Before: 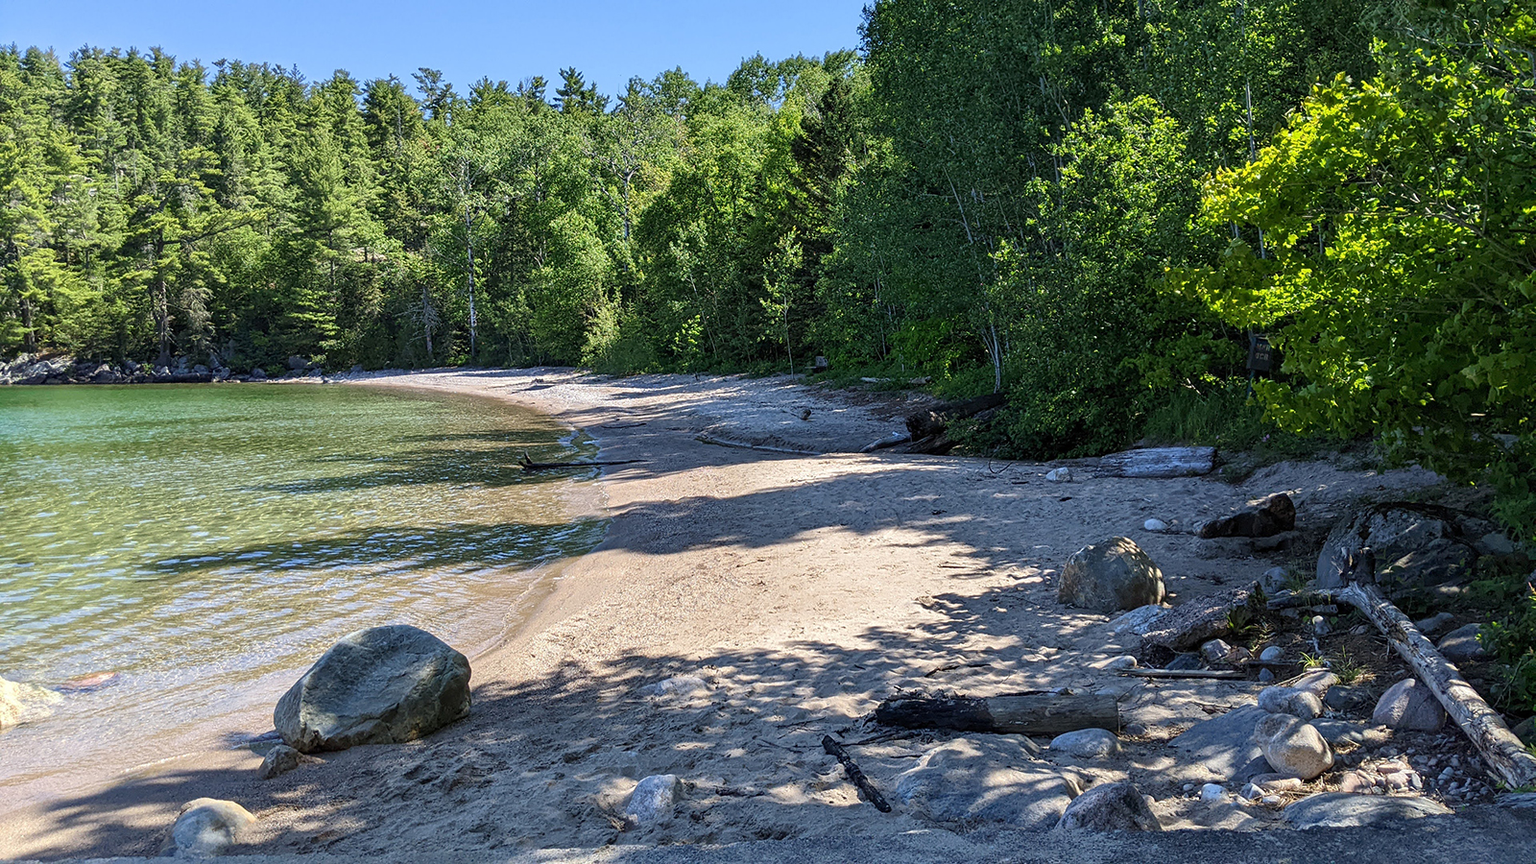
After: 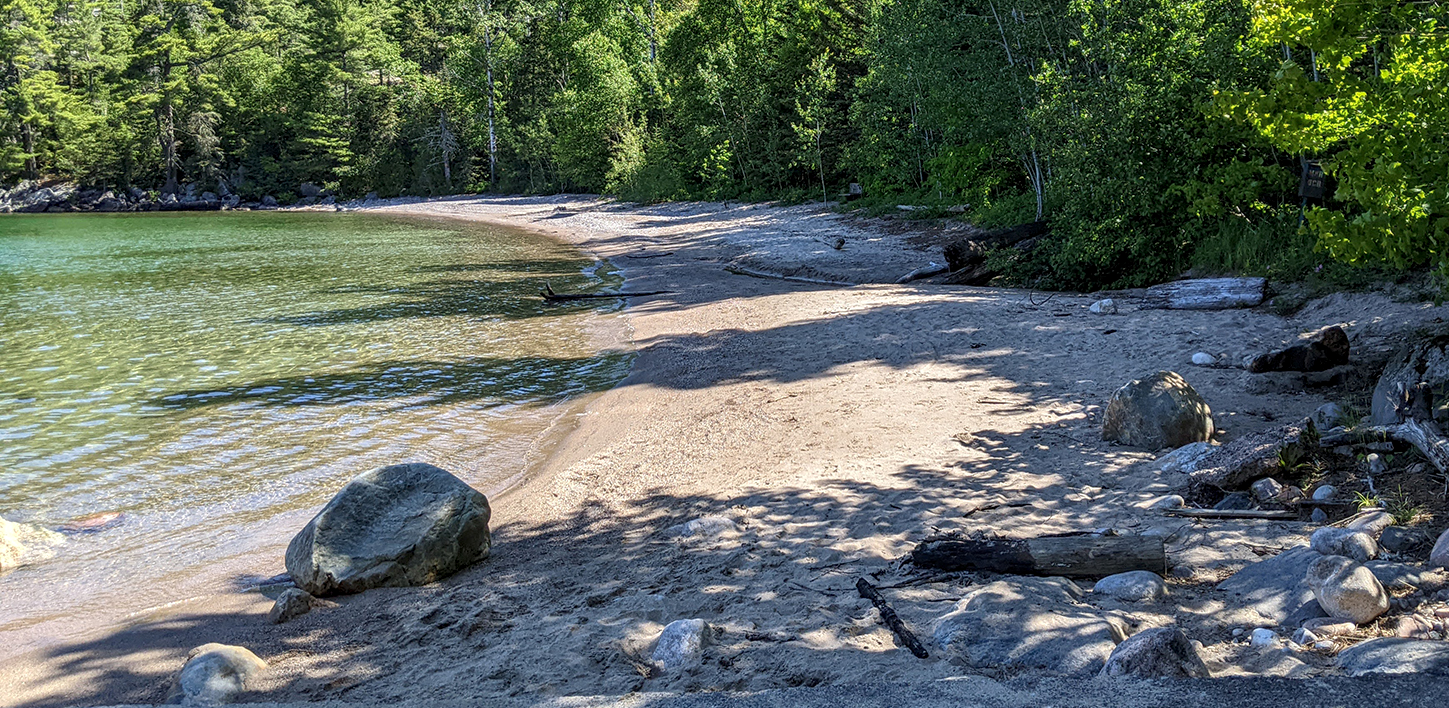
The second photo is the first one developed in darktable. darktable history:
crop: top 20.916%, right 9.437%, bottom 0.316%
local contrast: on, module defaults
